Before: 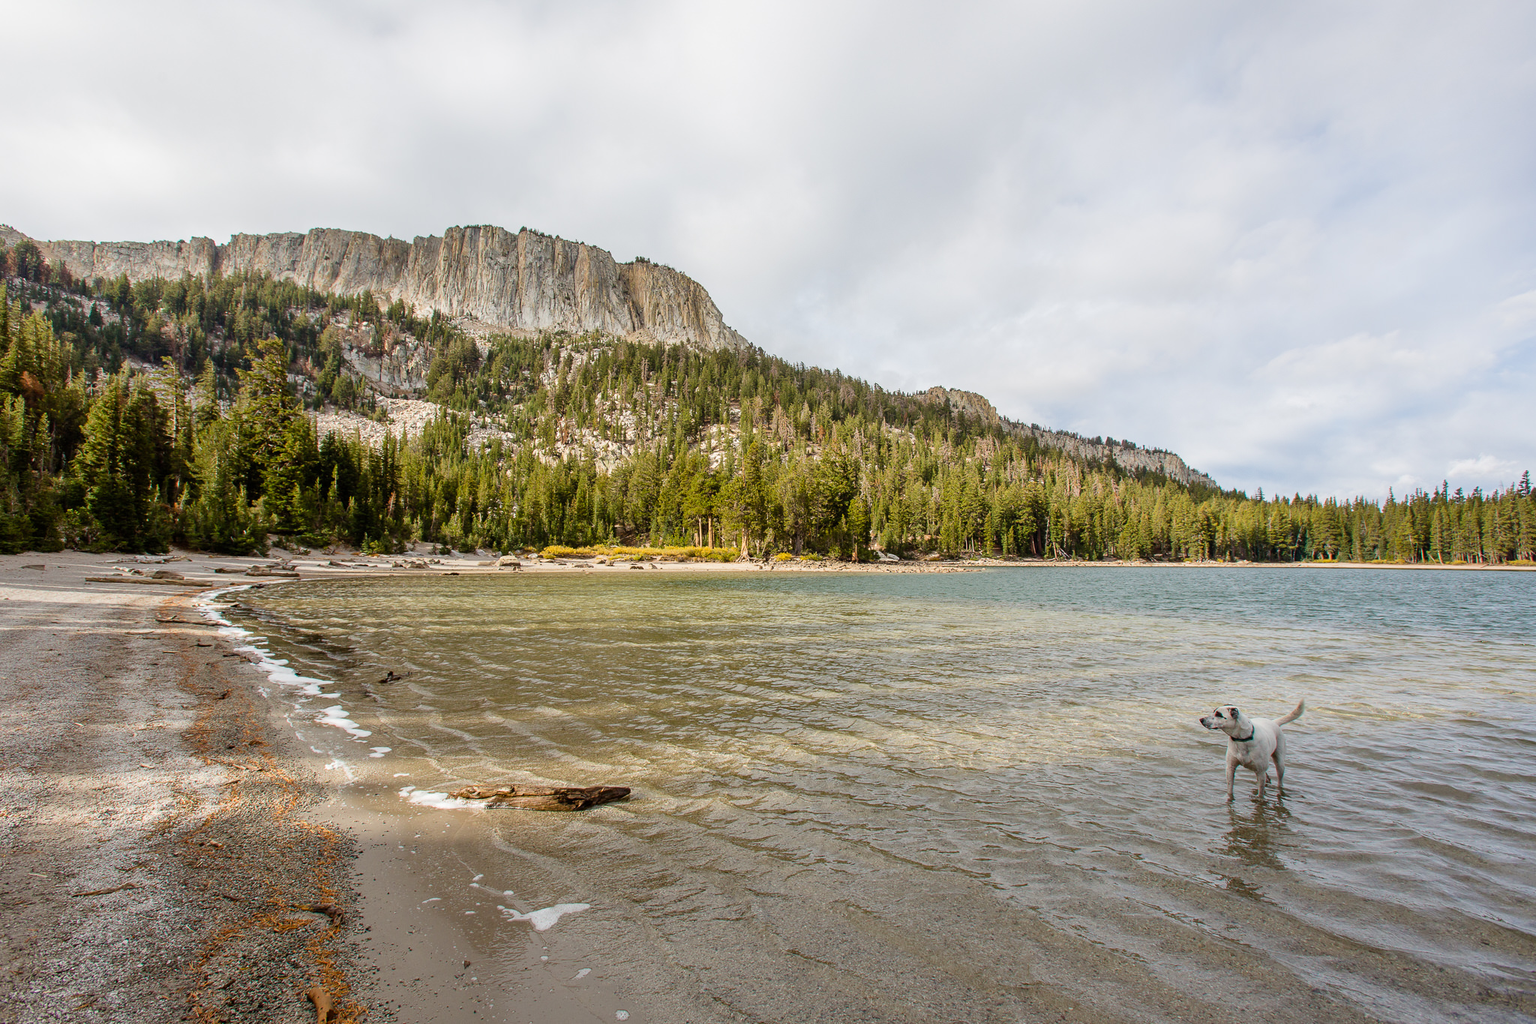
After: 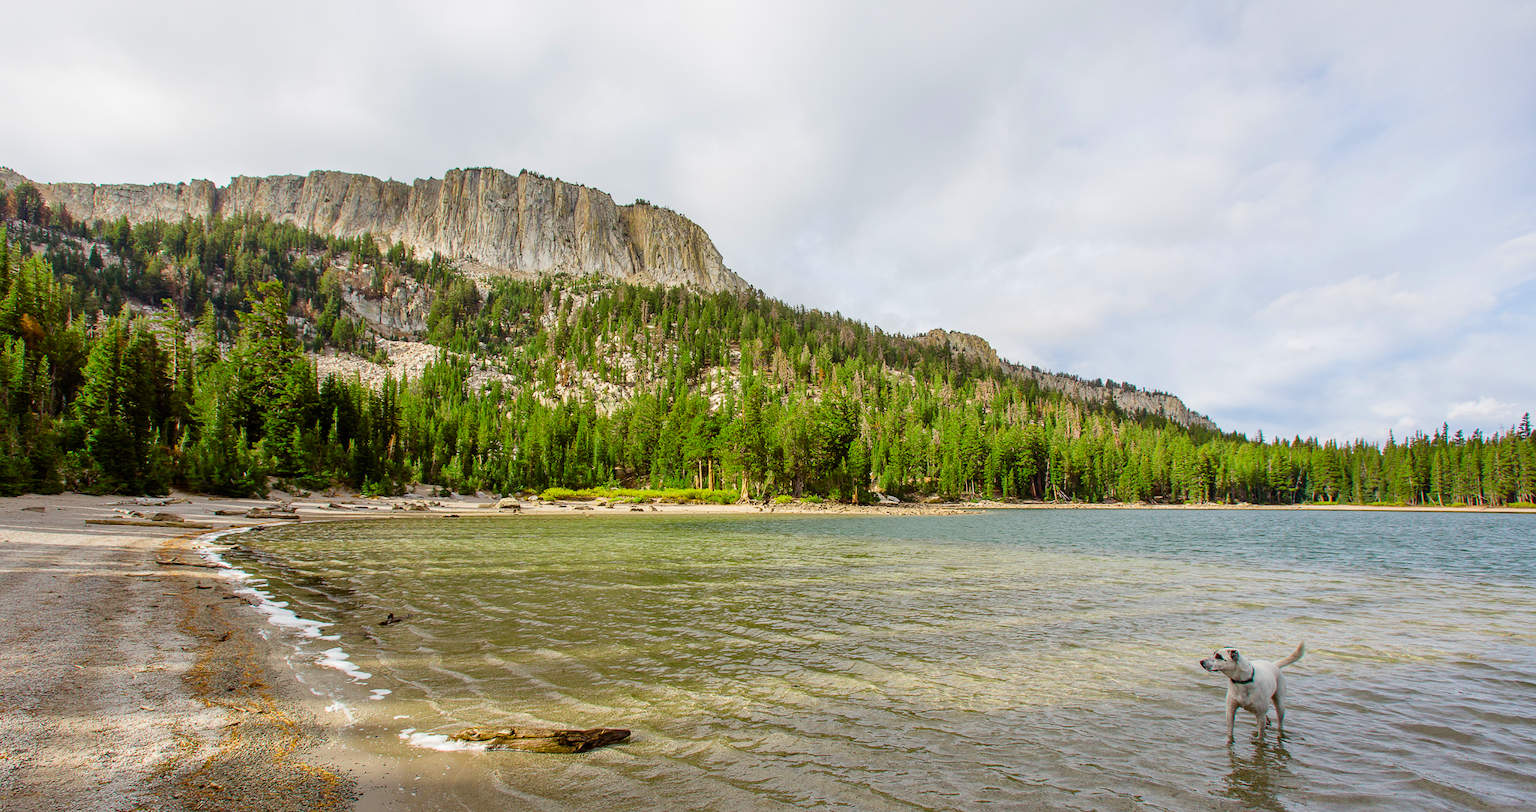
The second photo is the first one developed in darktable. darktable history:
crop and rotate: top 5.667%, bottom 14.937%
color balance rgb: perceptual saturation grading › global saturation 20%, global vibrance 20%
color zones: curves: ch2 [(0, 0.5) (0.143, 0.517) (0.286, 0.571) (0.429, 0.522) (0.571, 0.5) (0.714, 0.5) (0.857, 0.5) (1, 0.5)]
